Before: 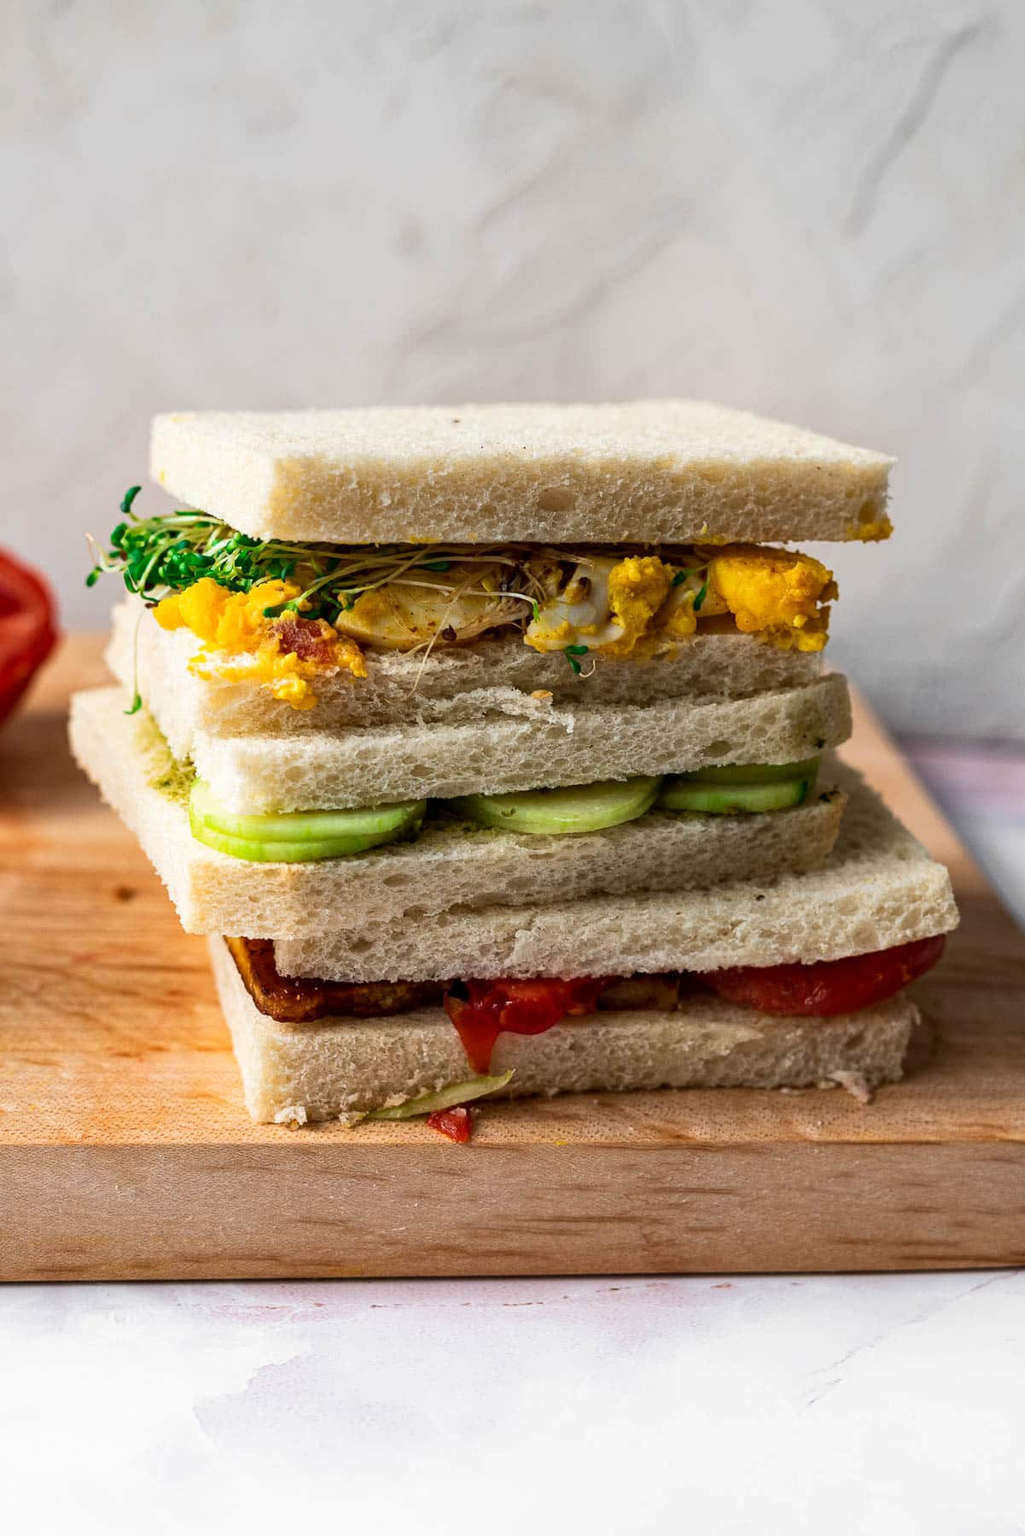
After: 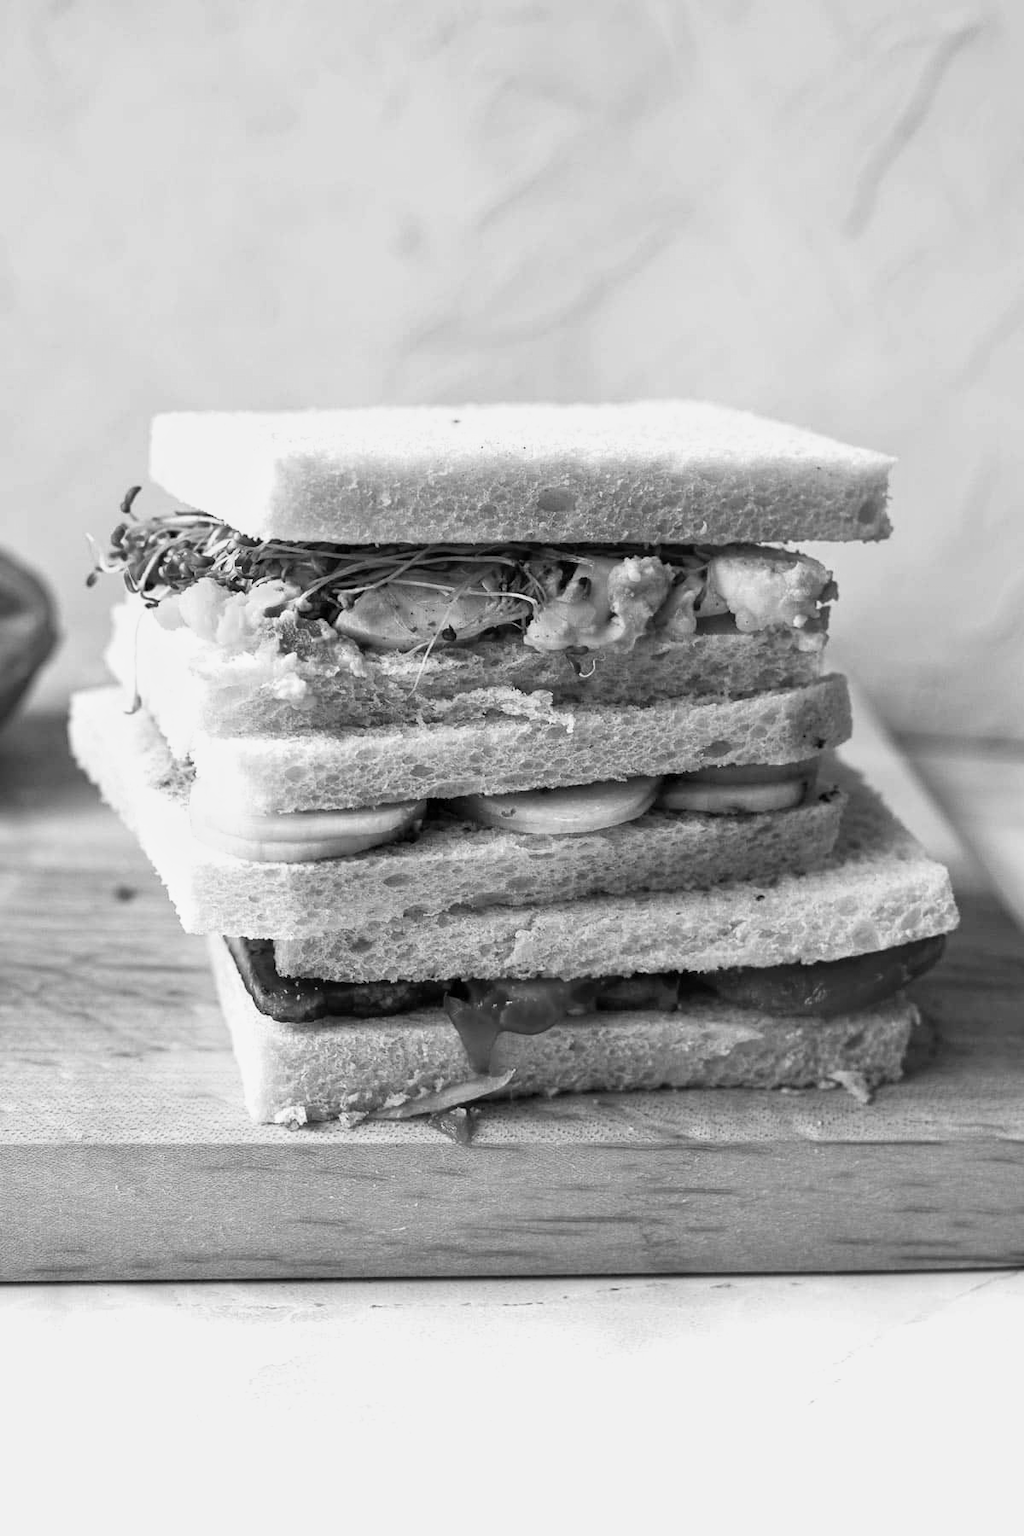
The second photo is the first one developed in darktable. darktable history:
monochrome: a 73.58, b 64.21
levels: levels [0, 0.435, 0.917]
velvia: on, module defaults
